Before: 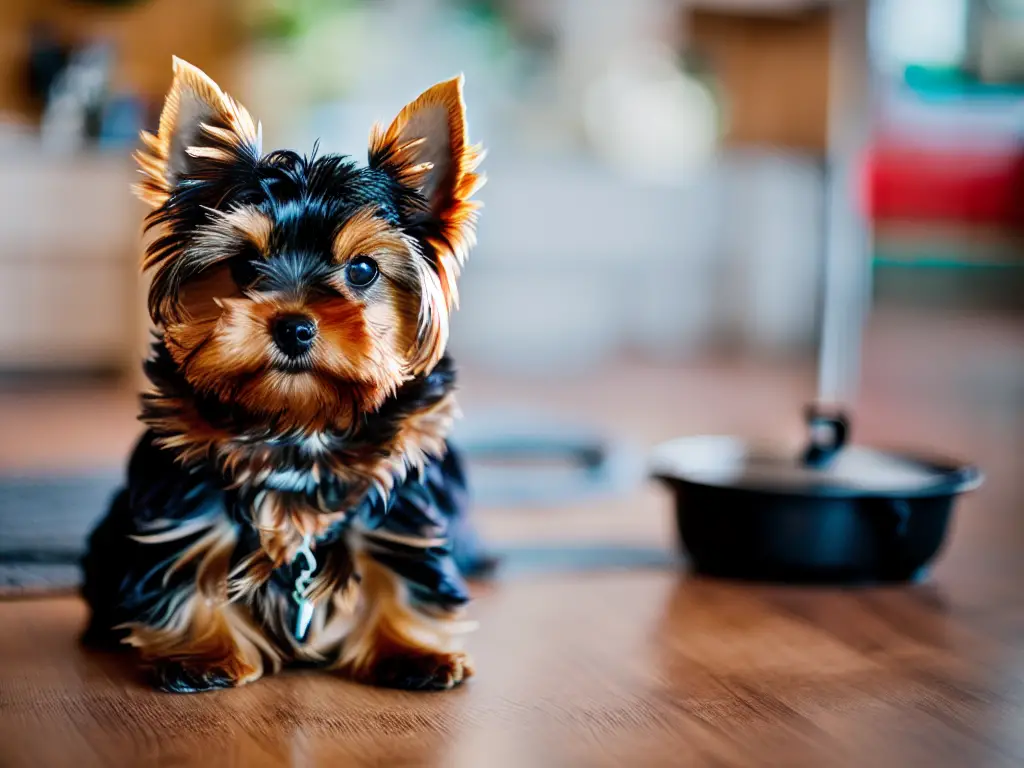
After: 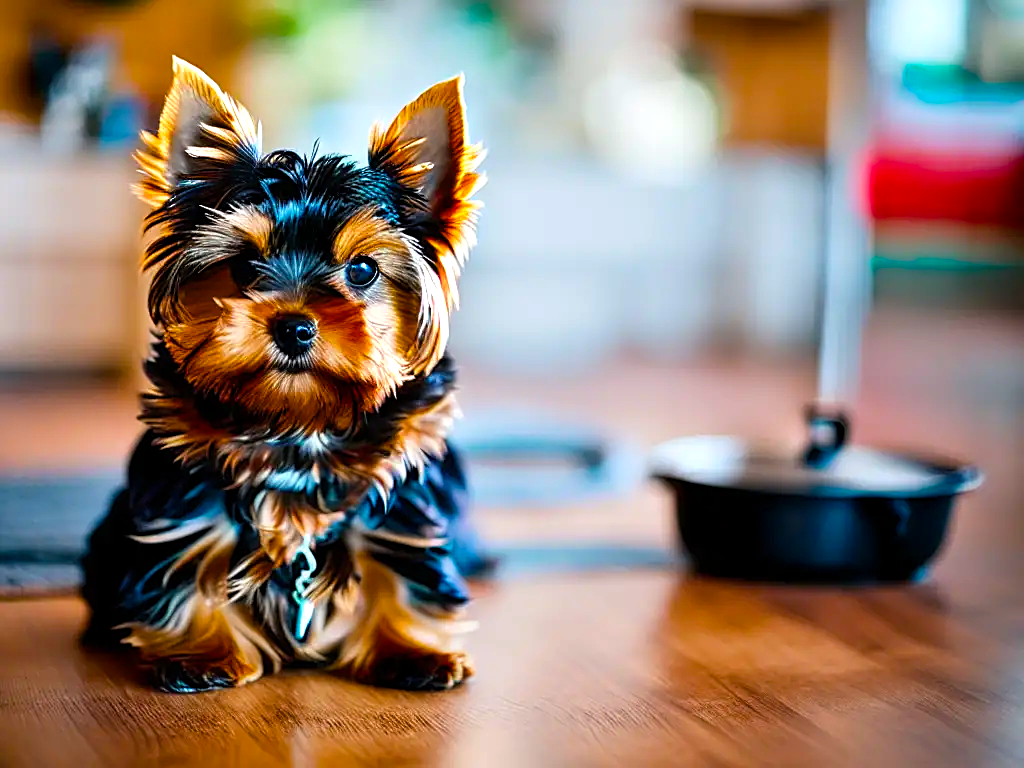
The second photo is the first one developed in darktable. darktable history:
sharpen: on, module defaults
color balance rgb: perceptual saturation grading › global saturation 36%, perceptual brilliance grading › global brilliance 10%, global vibrance 20%
